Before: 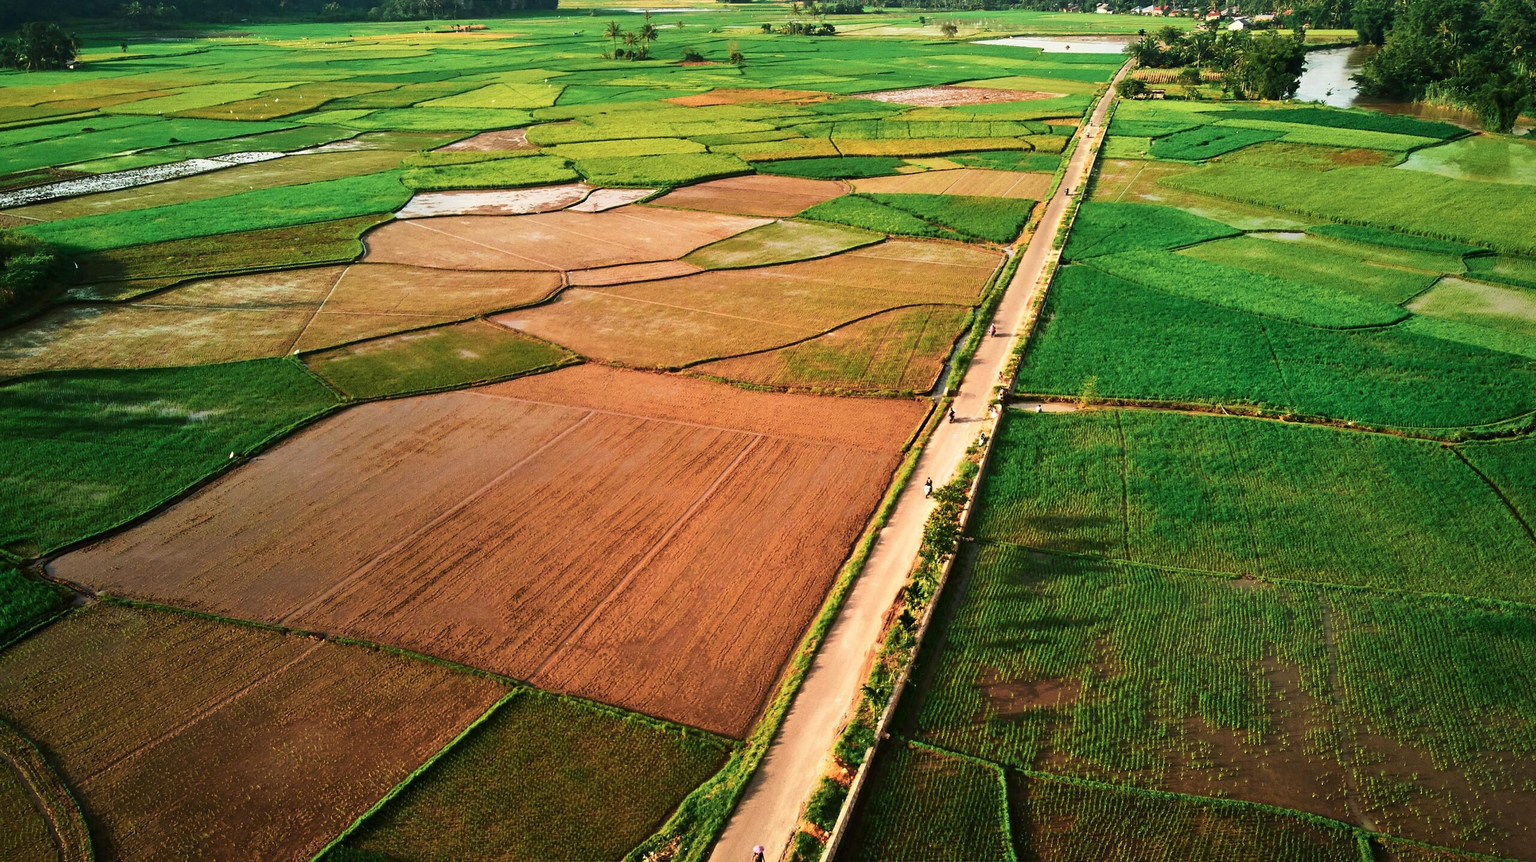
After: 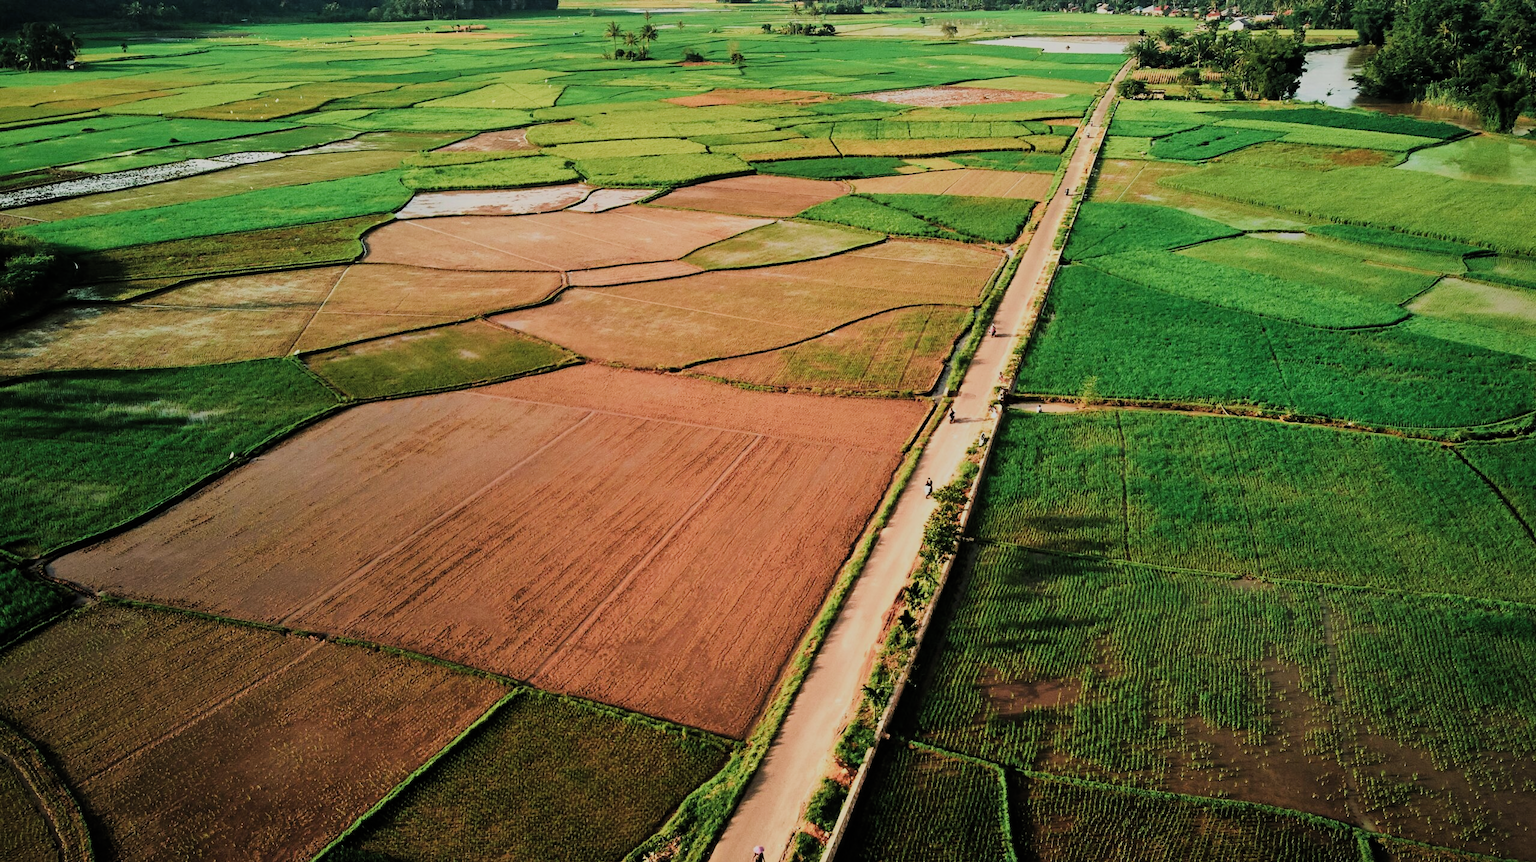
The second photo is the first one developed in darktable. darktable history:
filmic rgb: black relative exposure -7.32 EV, white relative exposure 5.05 EV, hardness 3.22, color science v4 (2020), iterations of high-quality reconstruction 0
